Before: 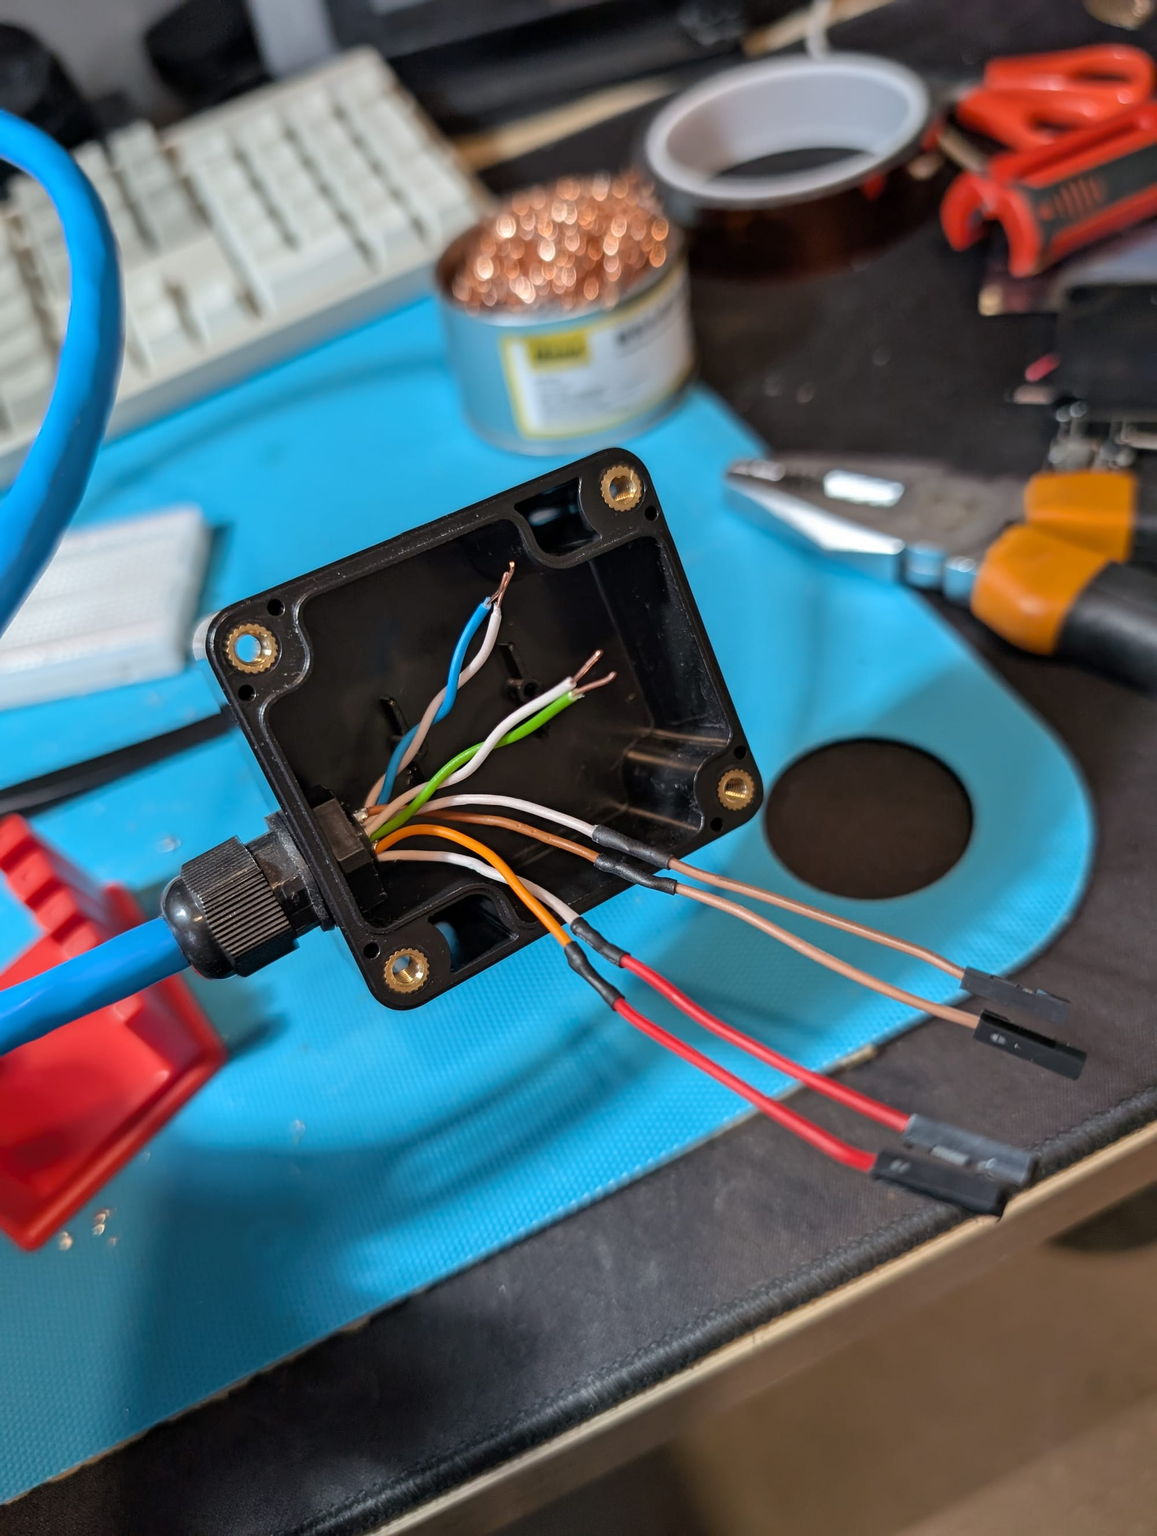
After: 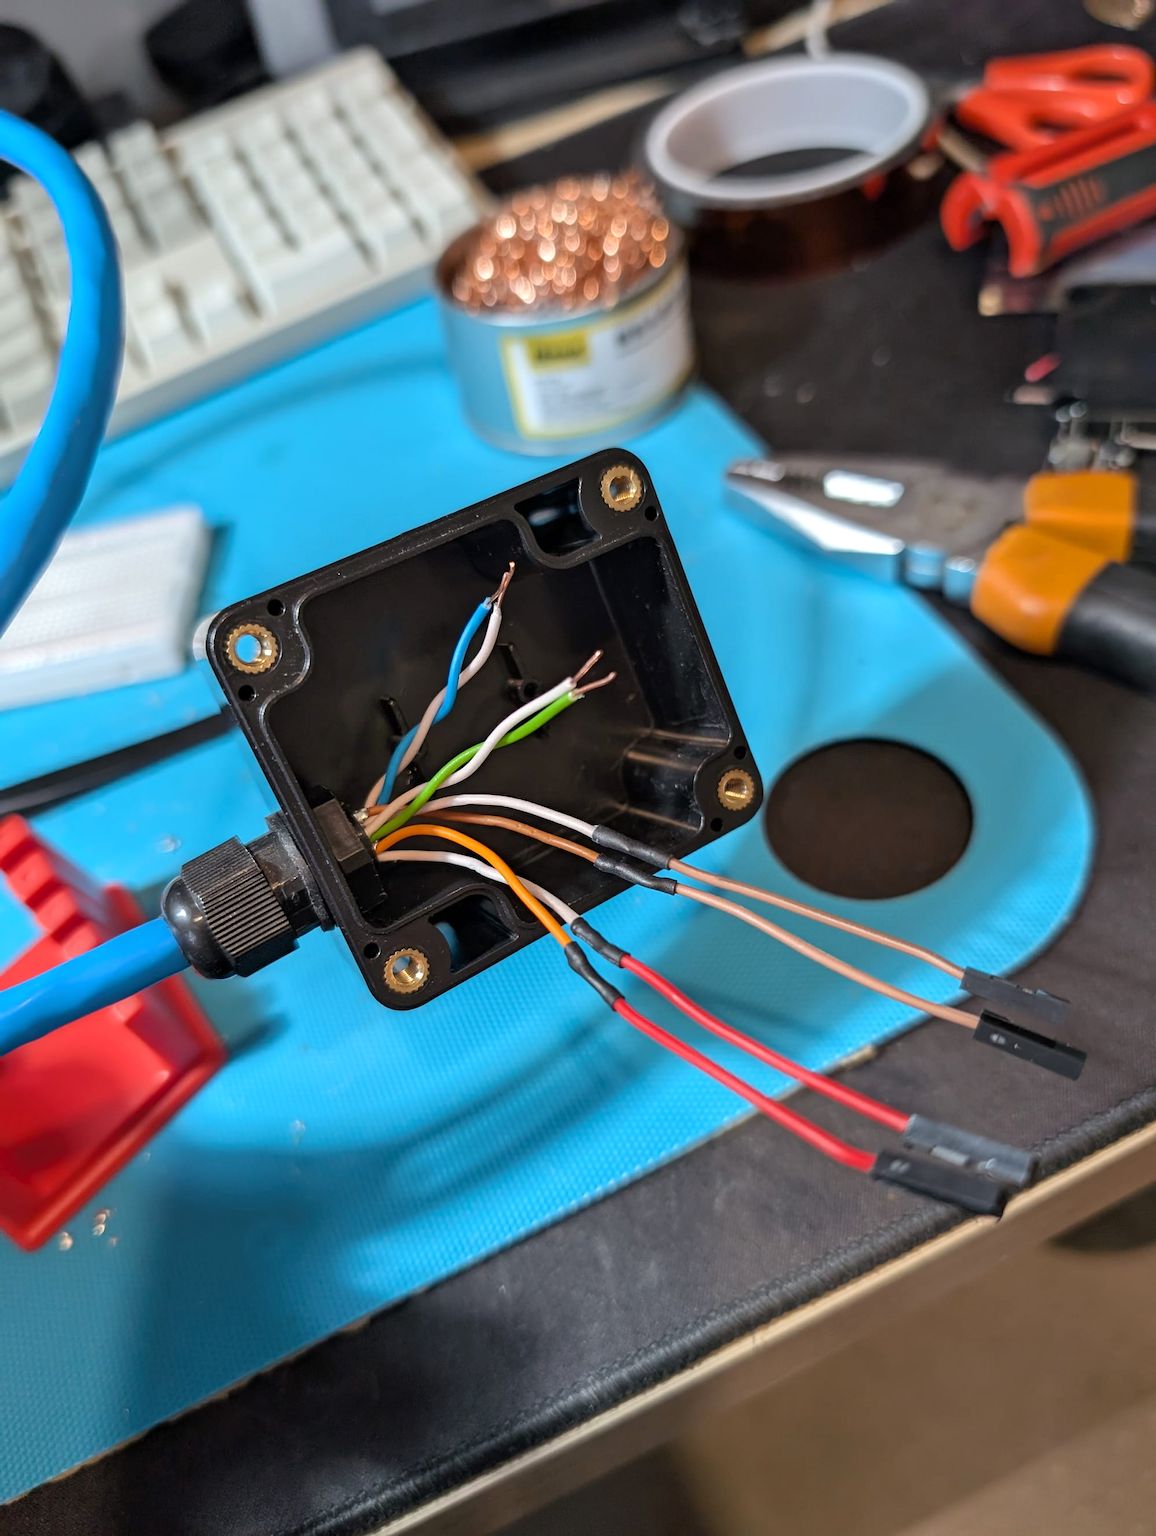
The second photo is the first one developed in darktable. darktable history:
exposure: exposure 0.19 EV, compensate highlight preservation false
